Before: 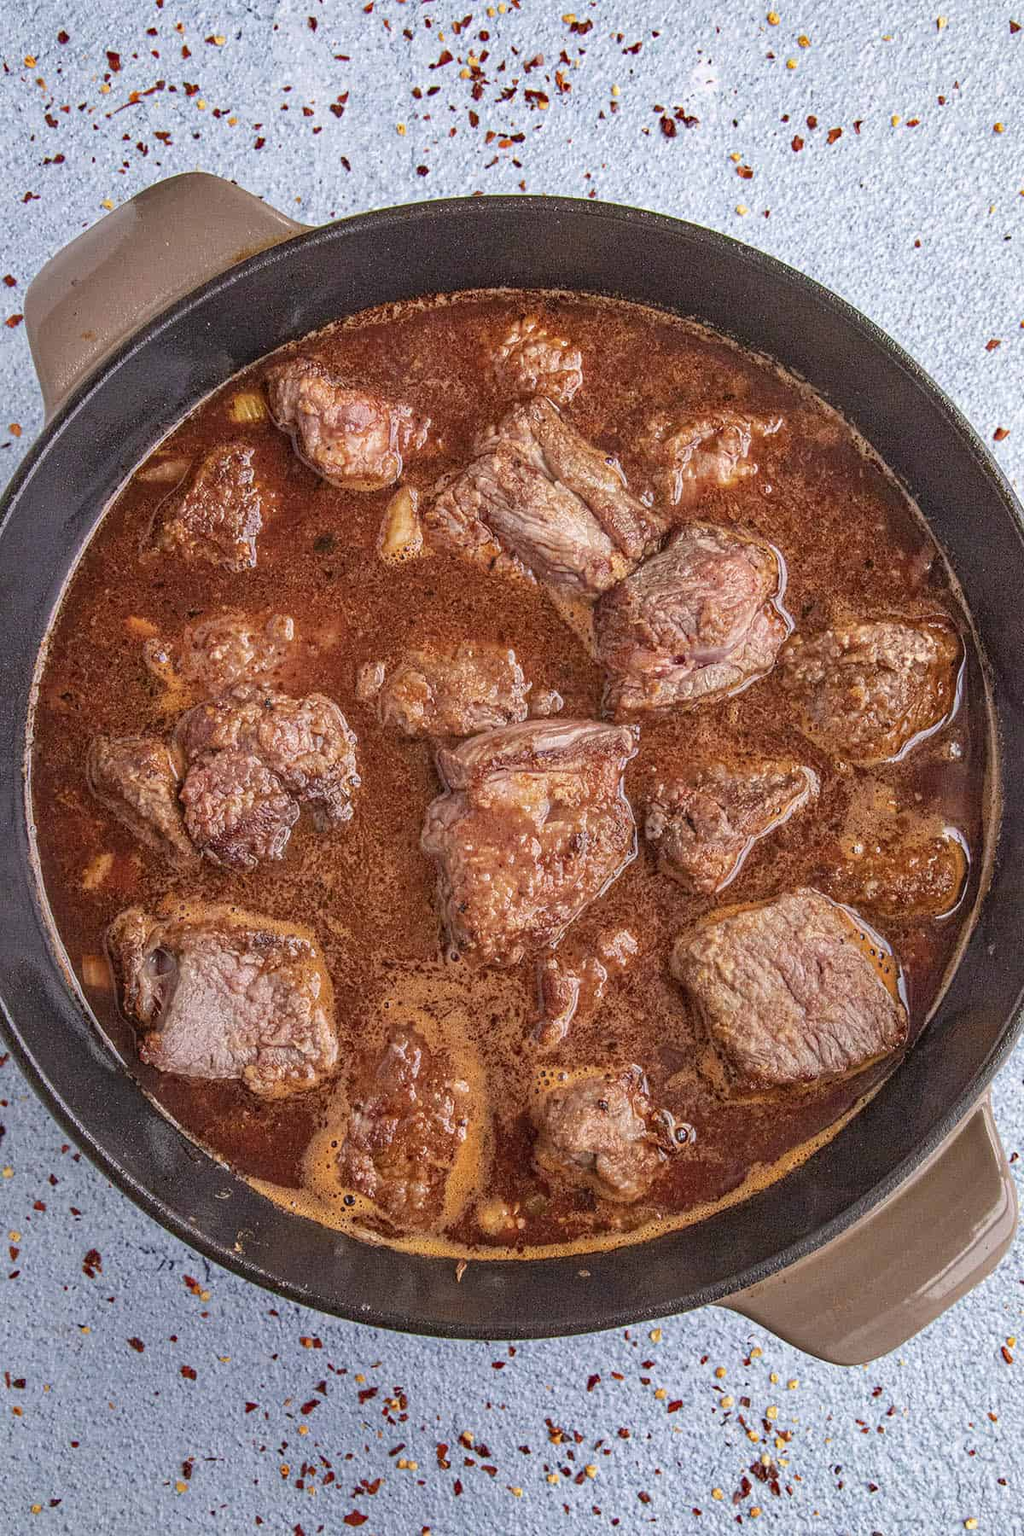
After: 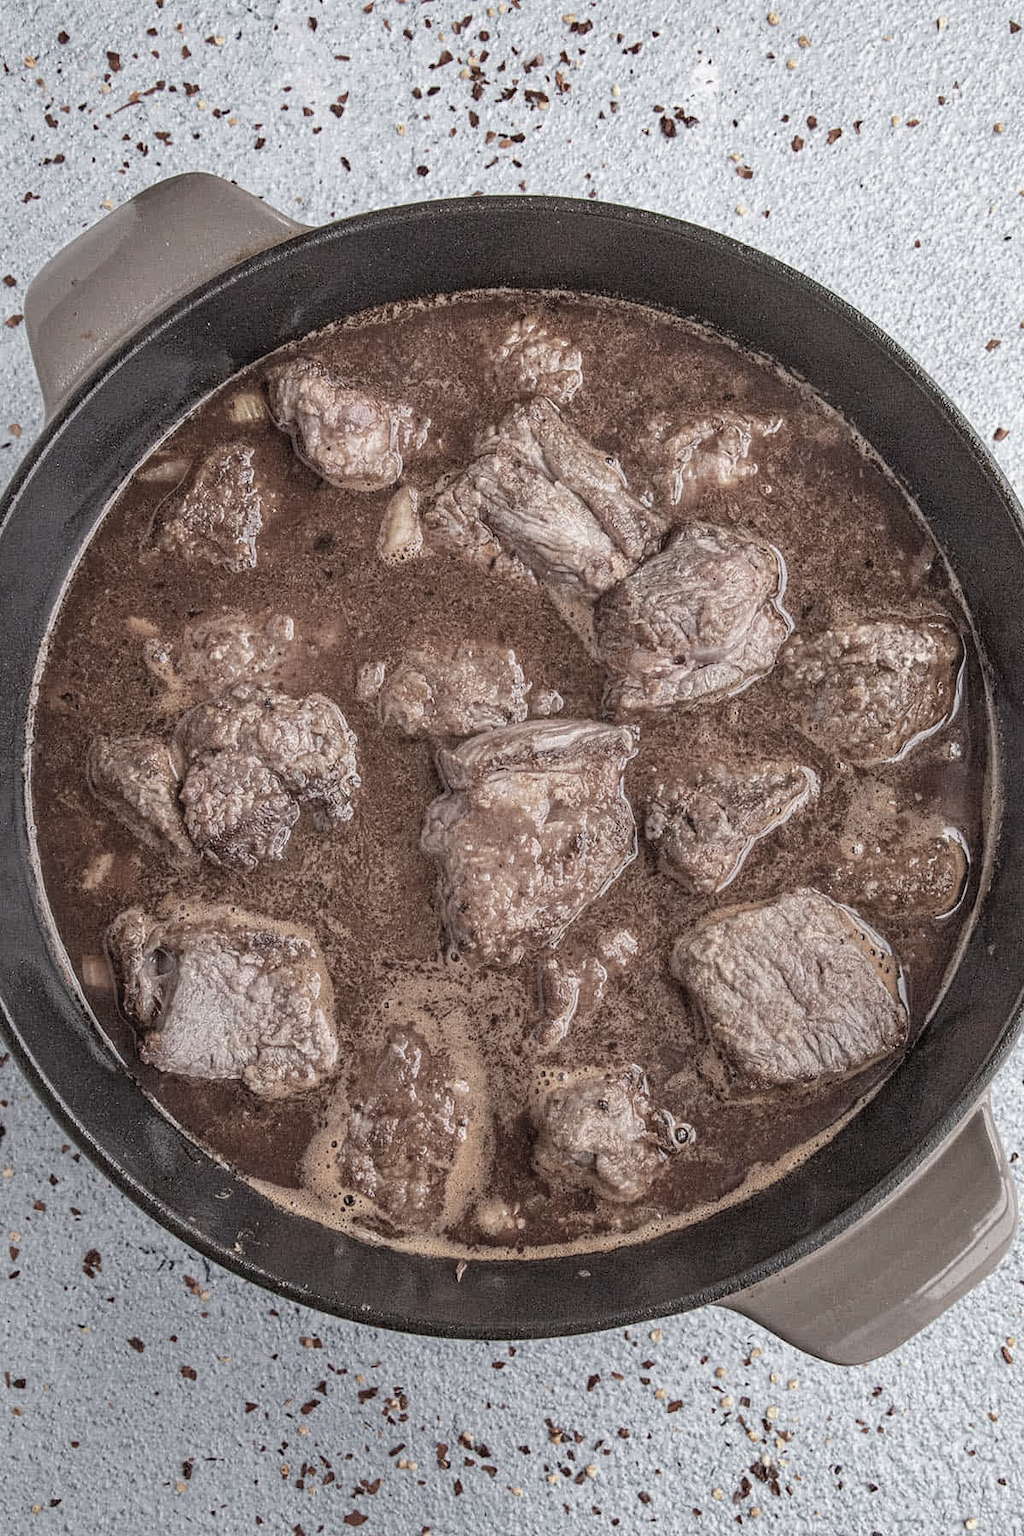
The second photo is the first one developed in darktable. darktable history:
color correction: highlights b* 0.048, saturation 0.299
